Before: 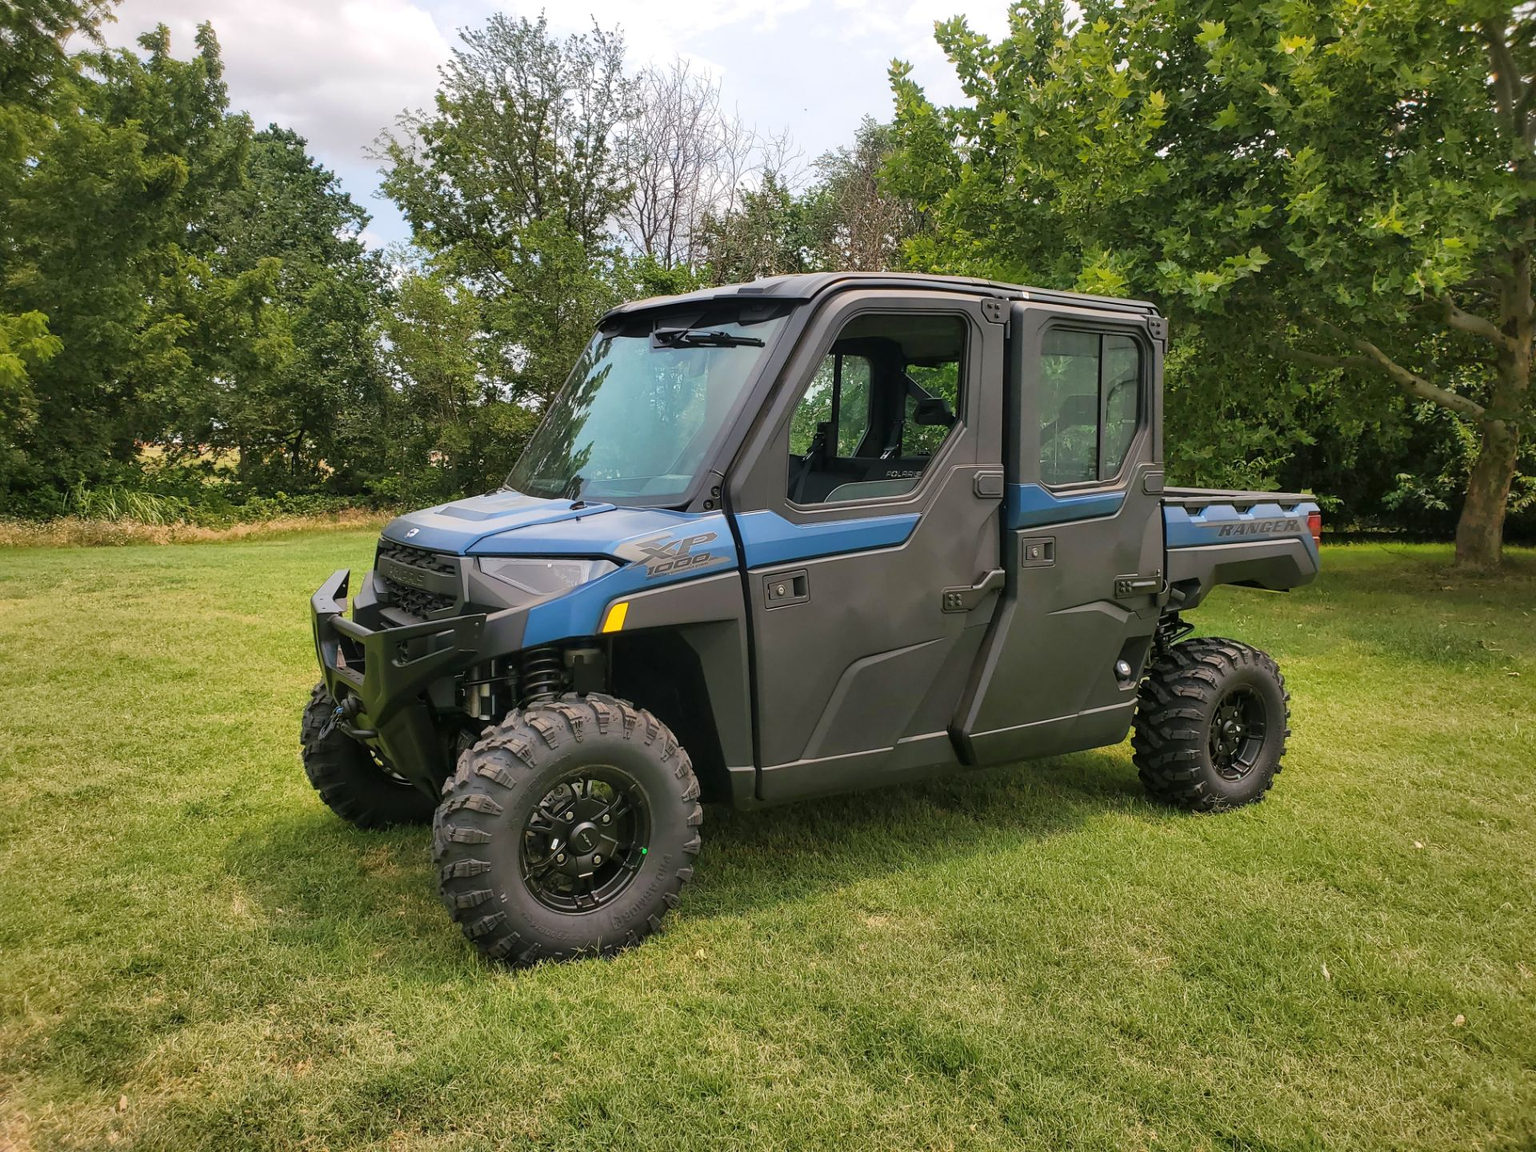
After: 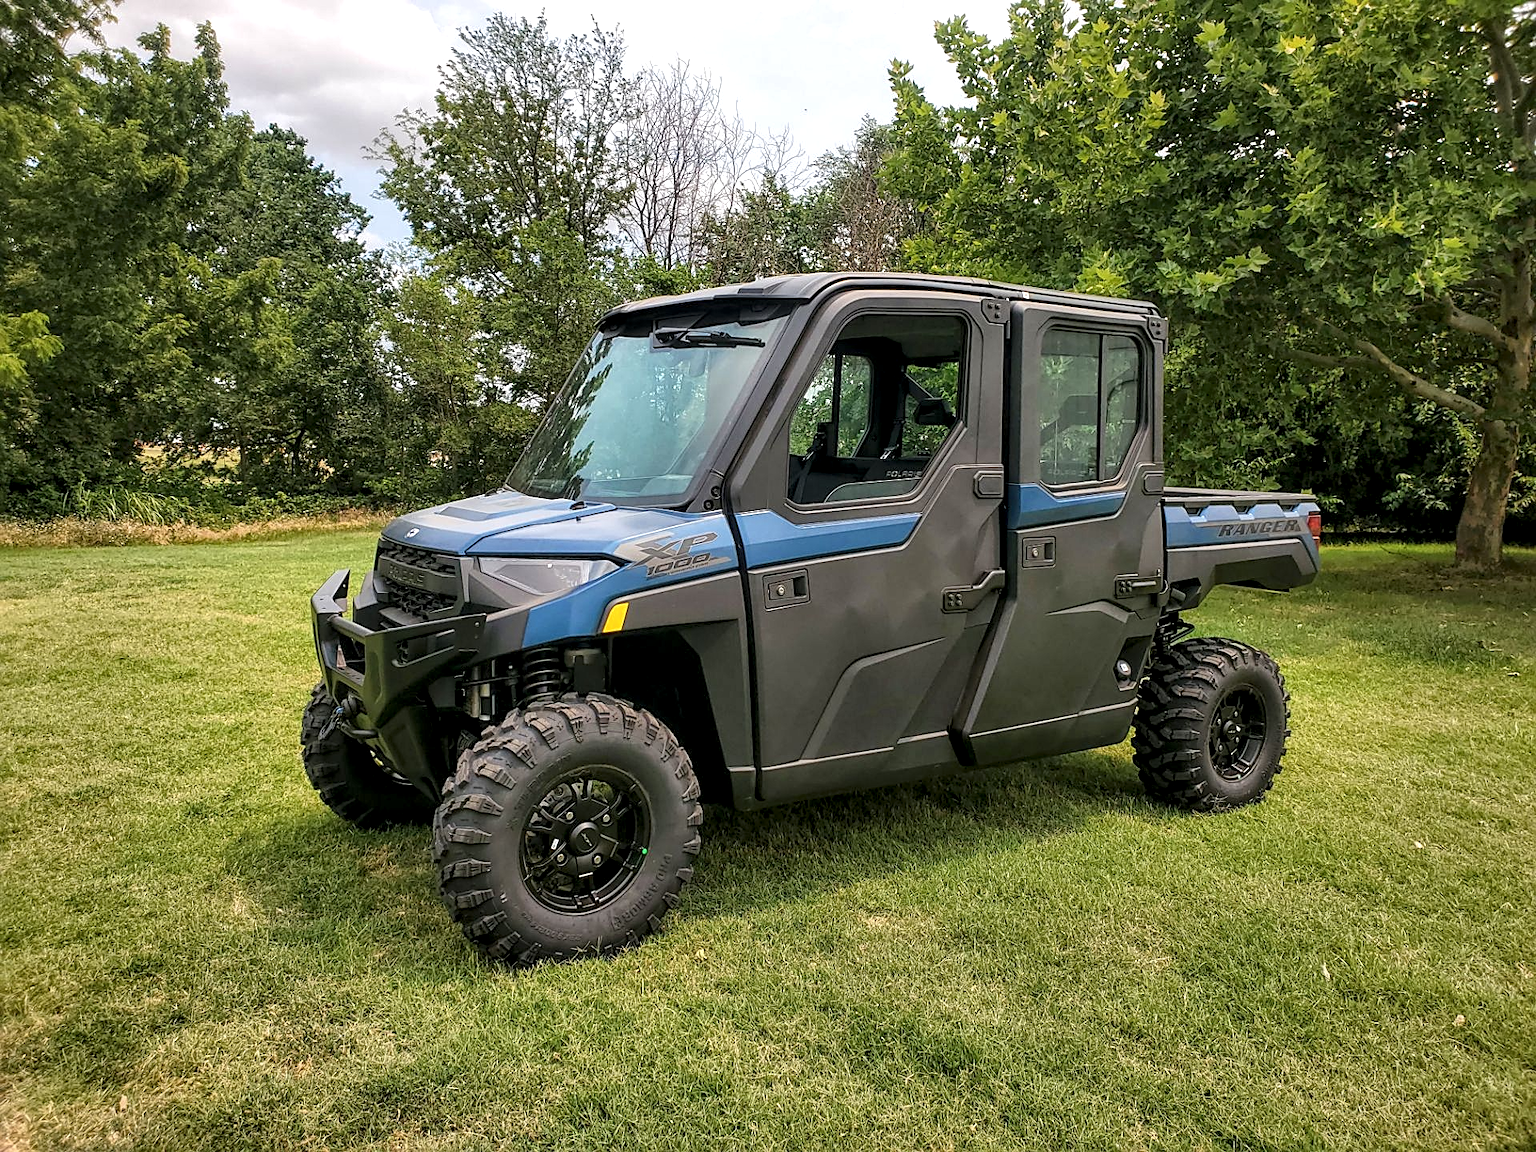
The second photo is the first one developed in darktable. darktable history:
local contrast: highlights 106%, shadows 98%, detail 200%, midtone range 0.2
sharpen: on, module defaults
